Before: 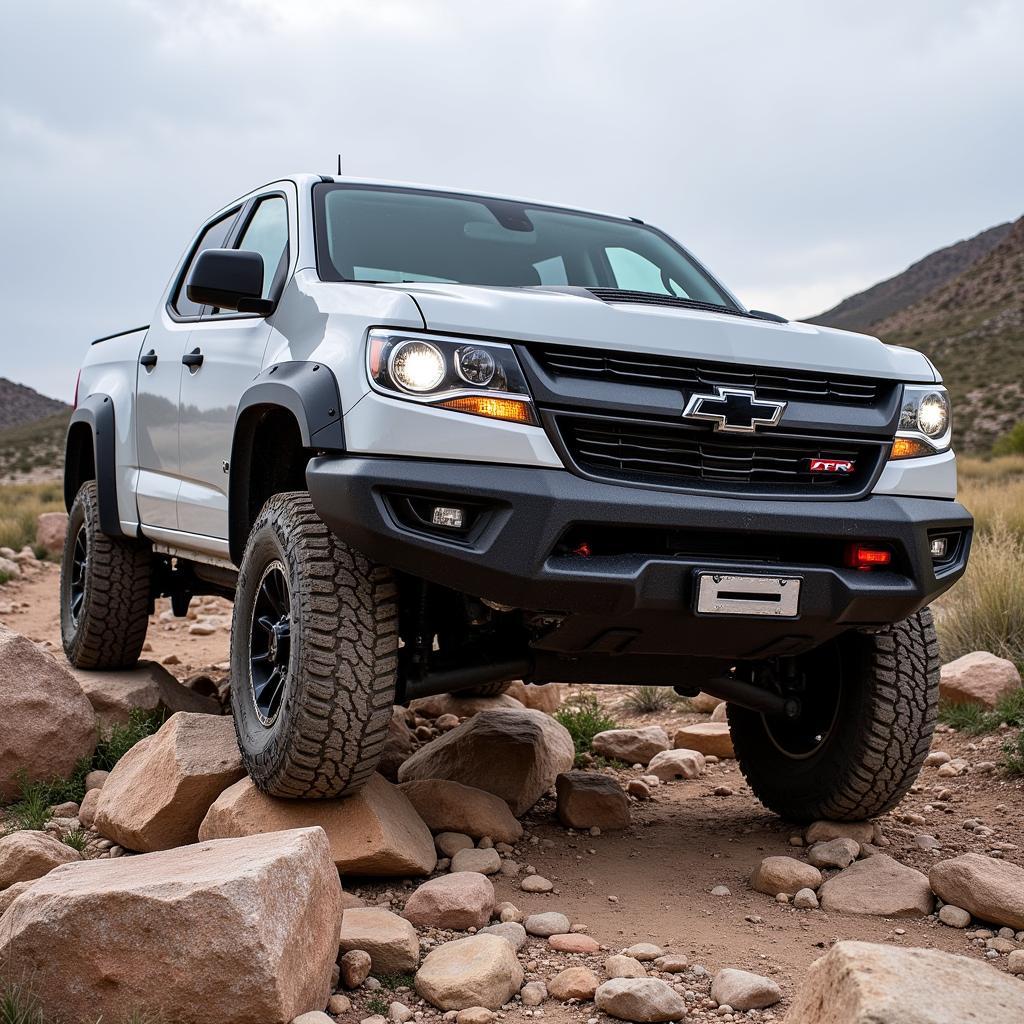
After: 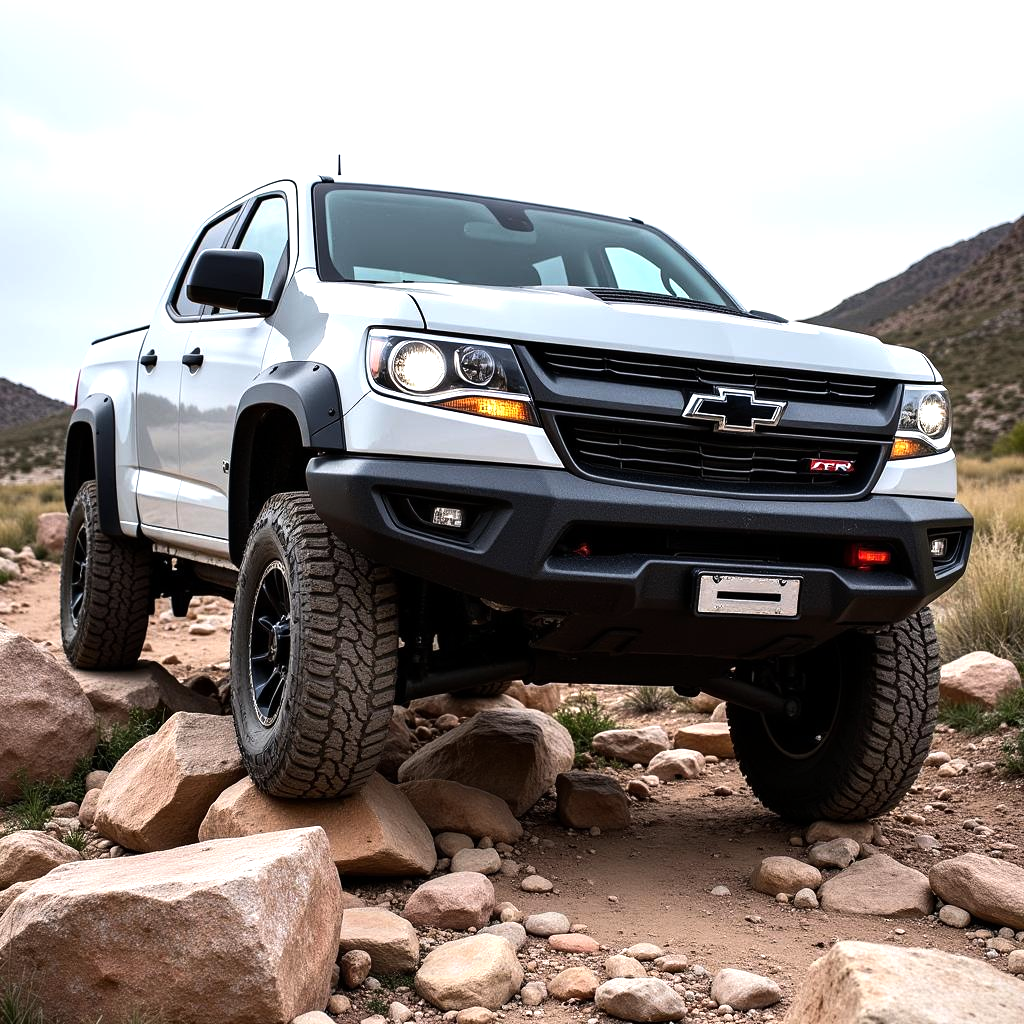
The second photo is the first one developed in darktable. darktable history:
tone equalizer: -8 EV -0.718 EV, -7 EV -0.724 EV, -6 EV -0.597 EV, -5 EV -0.409 EV, -3 EV 0.367 EV, -2 EV 0.6 EV, -1 EV 0.697 EV, +0 EV 0.777 EV, edges refinement/feathering 500, mask exposure compensation -1.57 EV, preserve details guided filter
